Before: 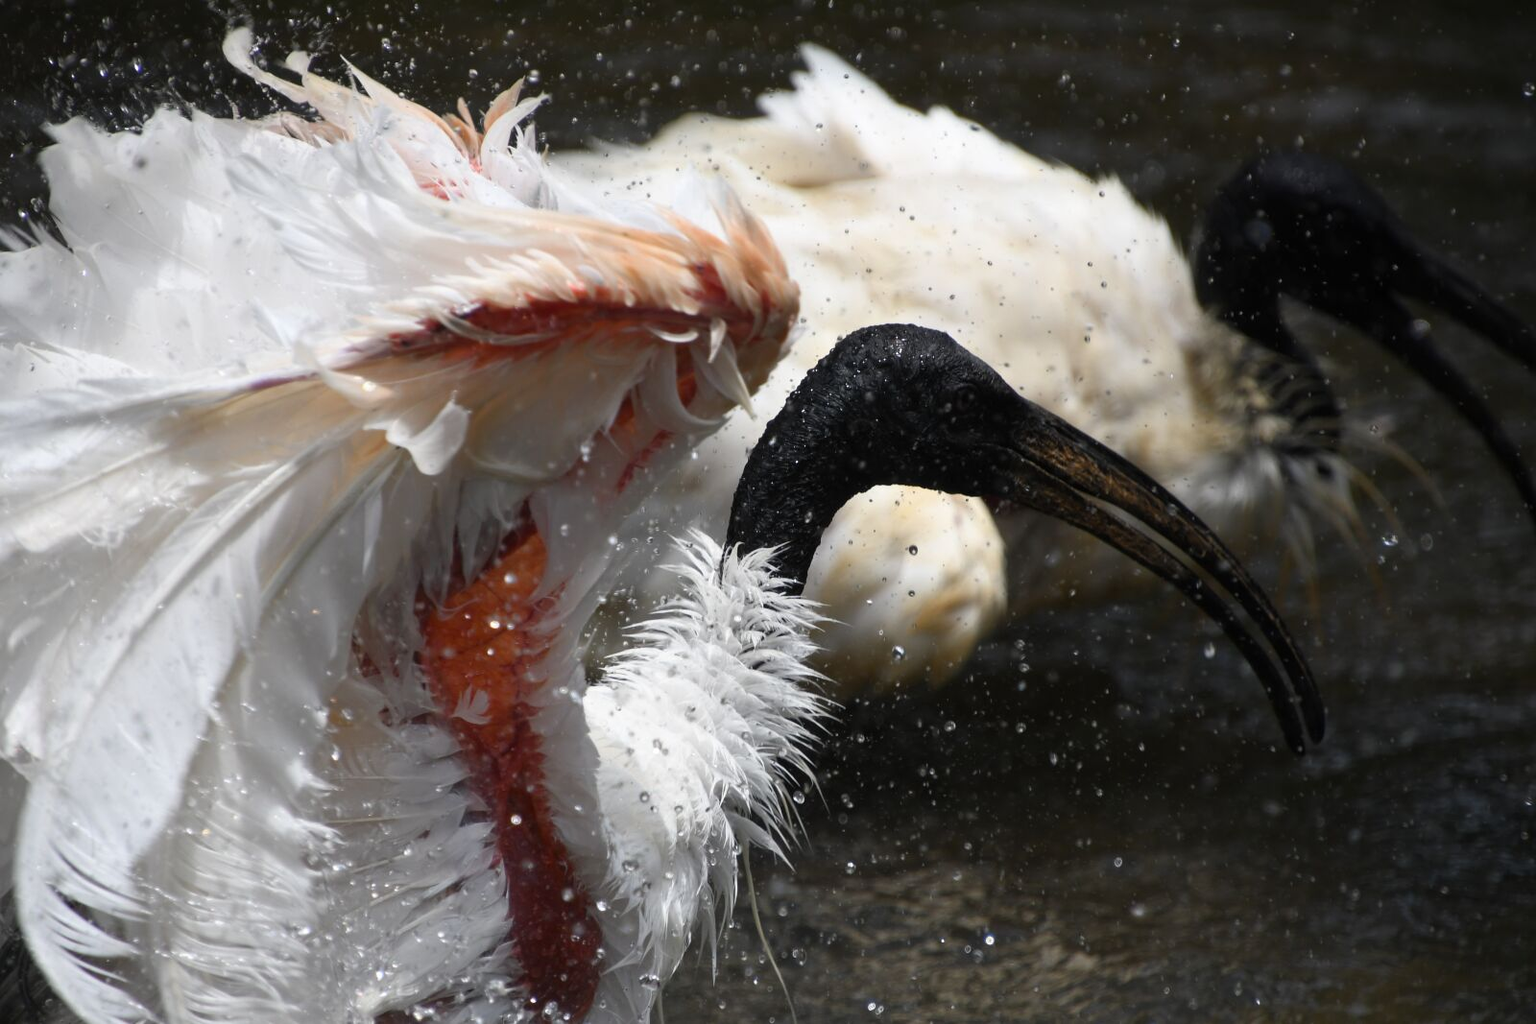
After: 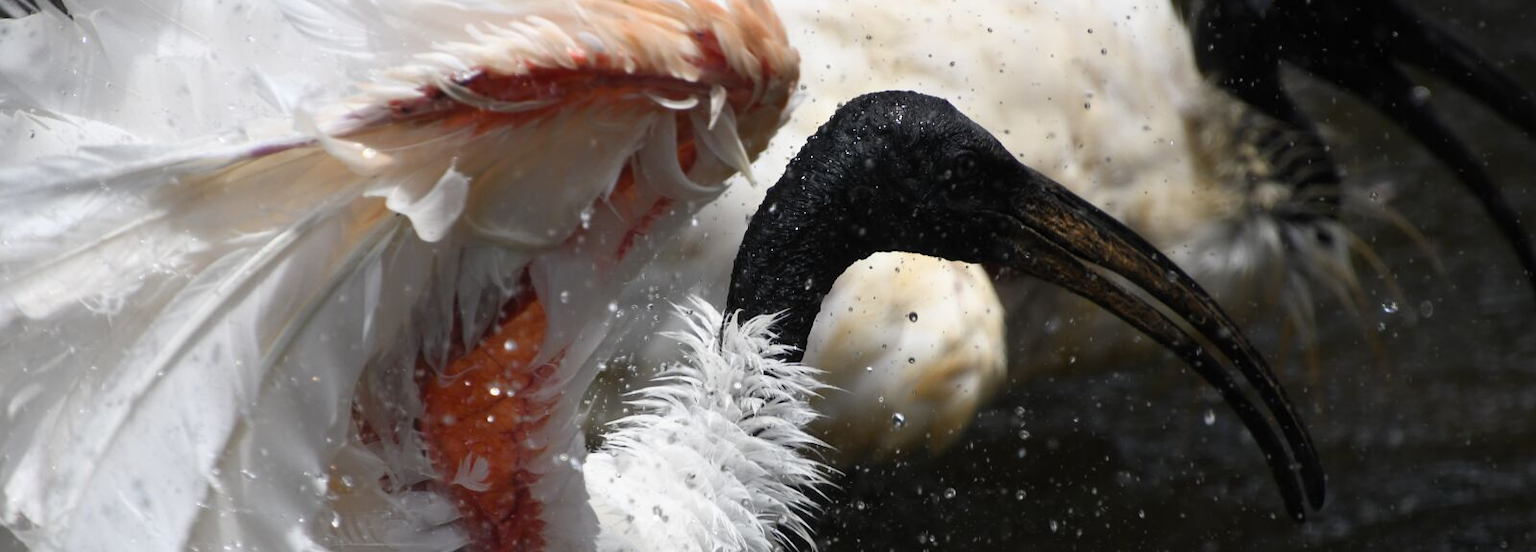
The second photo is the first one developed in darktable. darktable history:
crop and rotate: top 22.863%, bottom 23.212%
